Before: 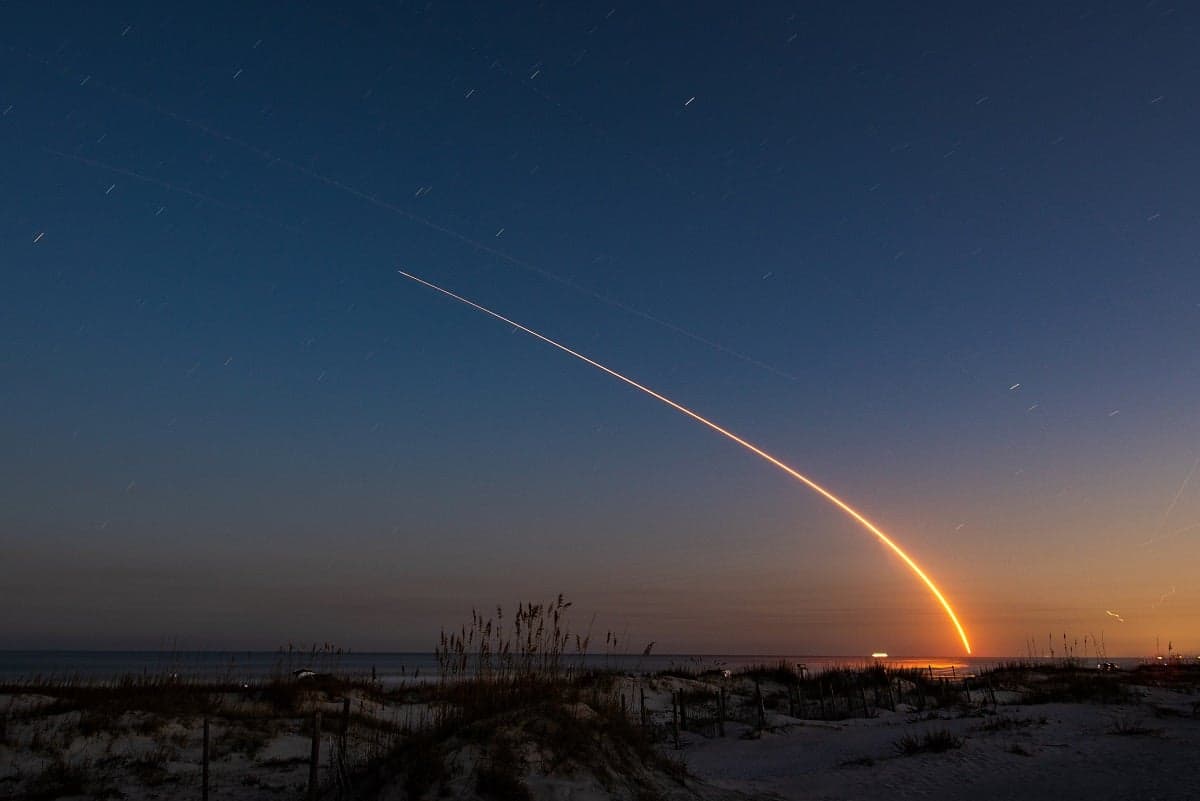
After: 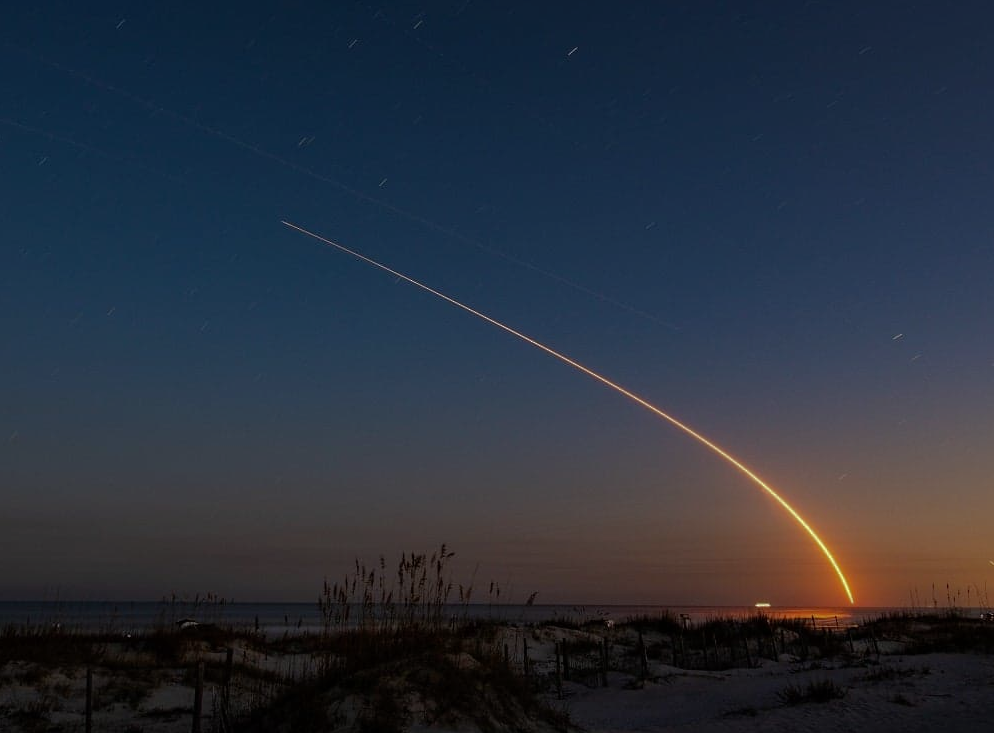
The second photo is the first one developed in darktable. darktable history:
base curve: curves: ch0 [(0, 0) (0.841, 0.609) (1, 1)]
crop: left 9.807%, top 6.259%, right 7.334%, bottom 2.177%
